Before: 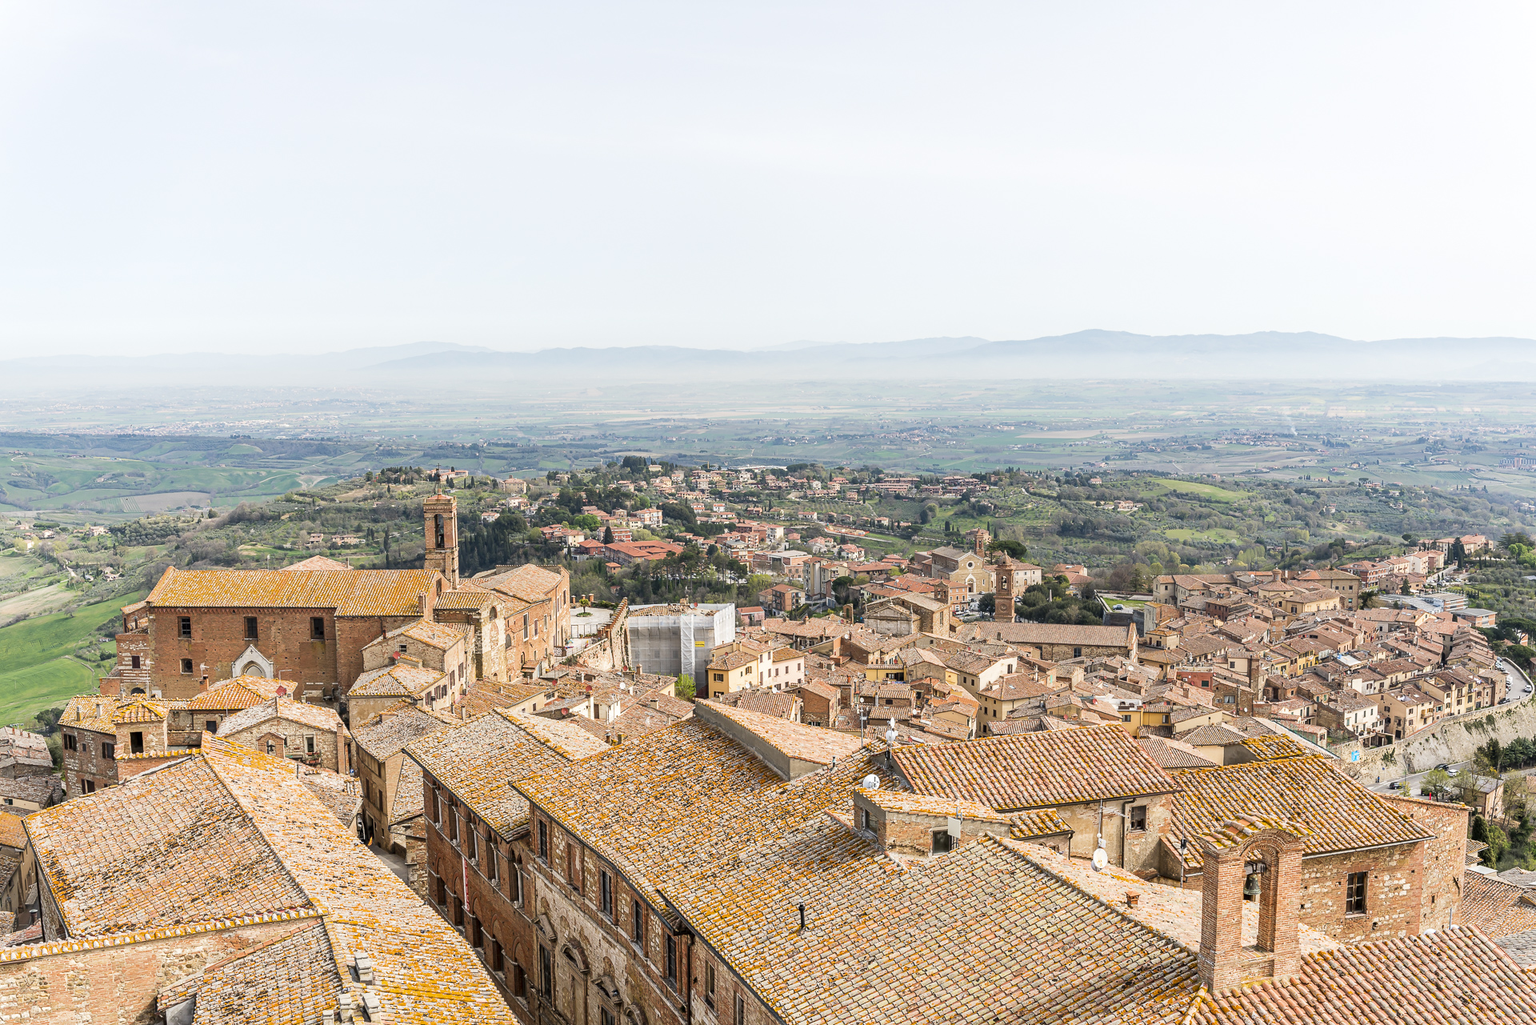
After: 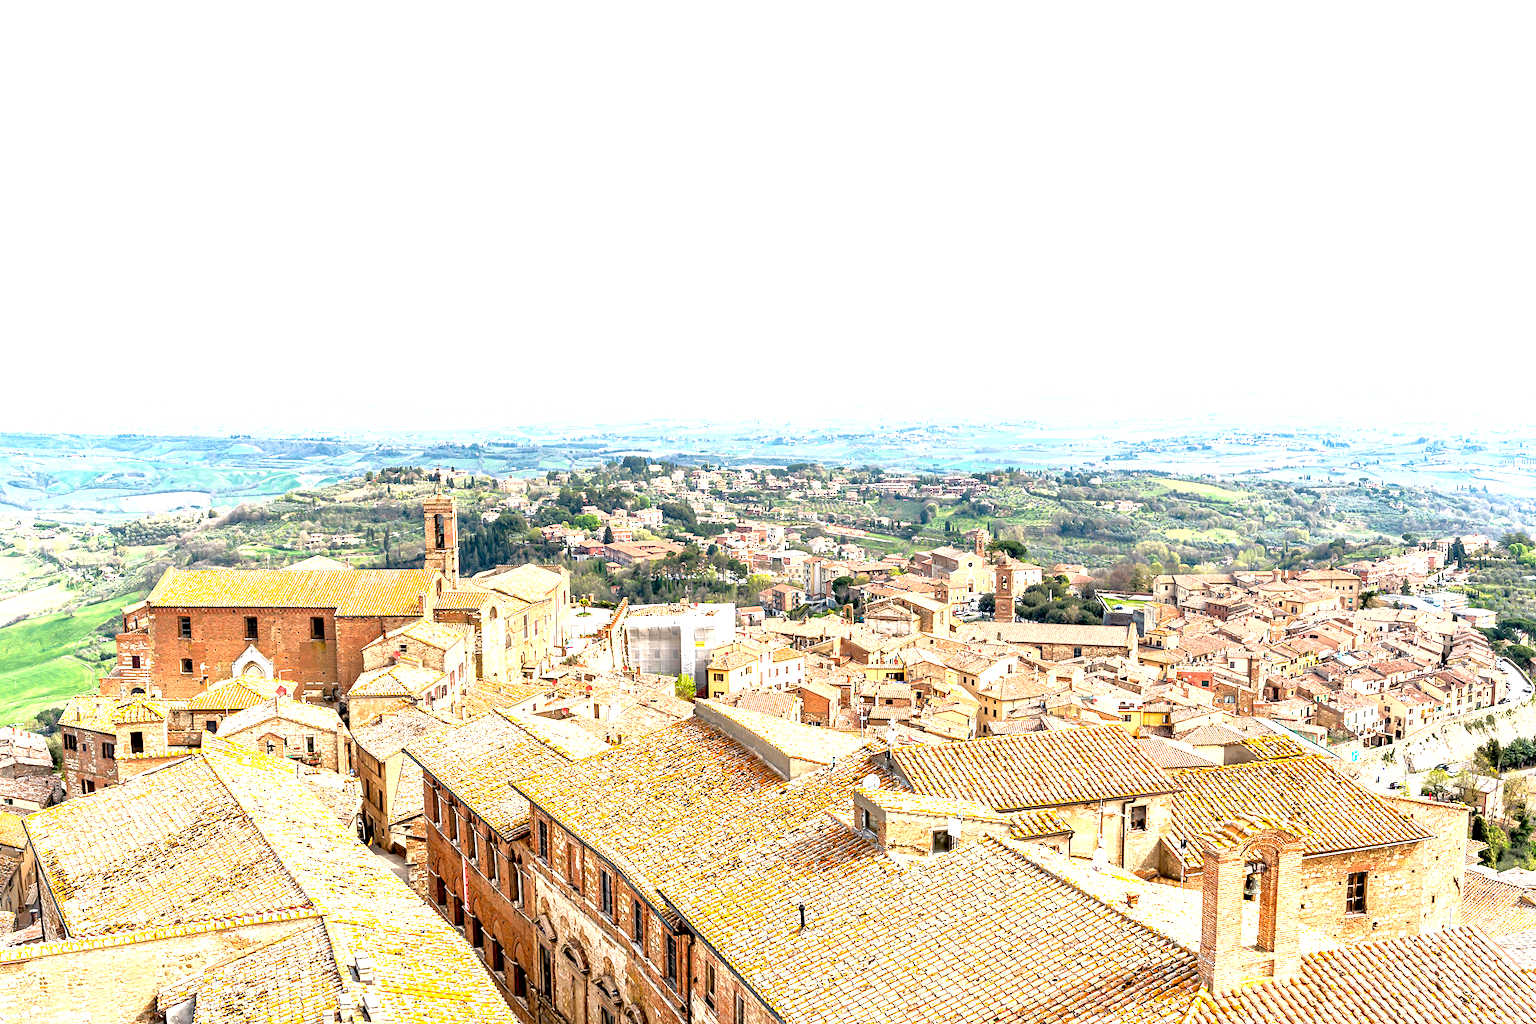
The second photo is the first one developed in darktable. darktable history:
exposure: black level correction 0.009, exposure 1.425 EV, compensate highlight preservation false
shadows and highlights: shadows -20, white point adjustment -2, highlights -35
